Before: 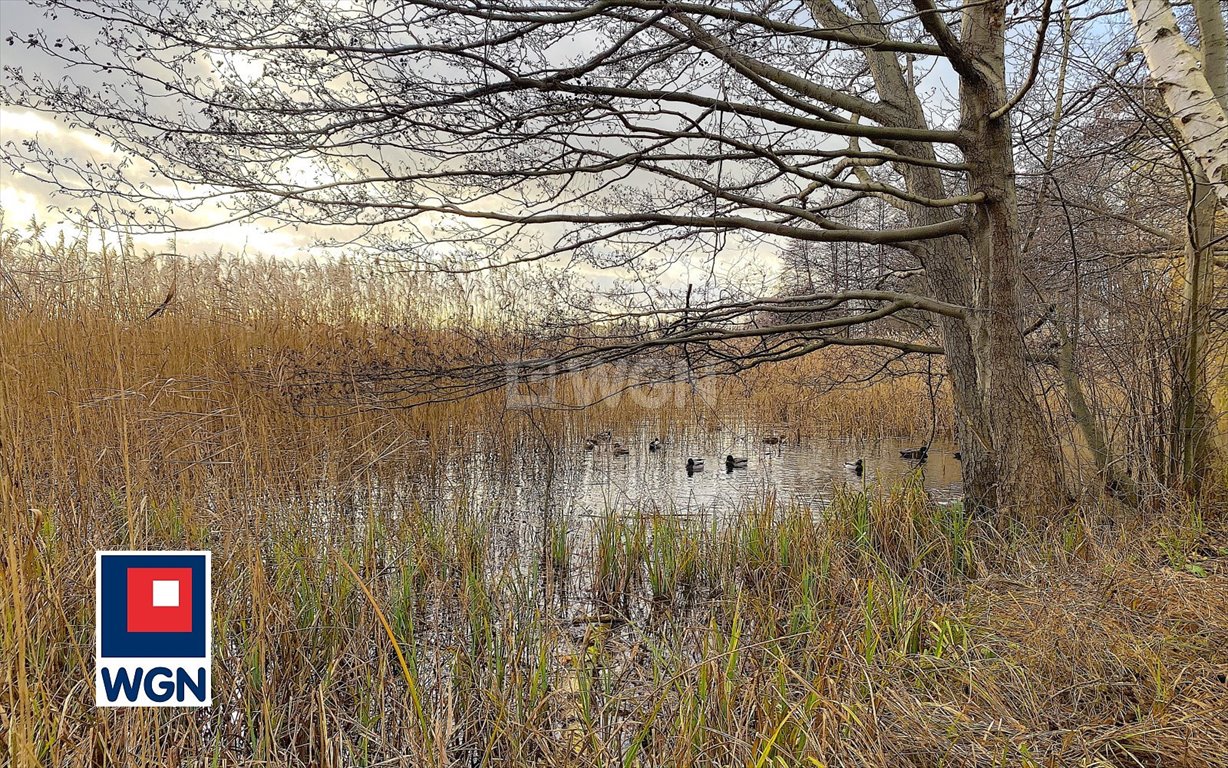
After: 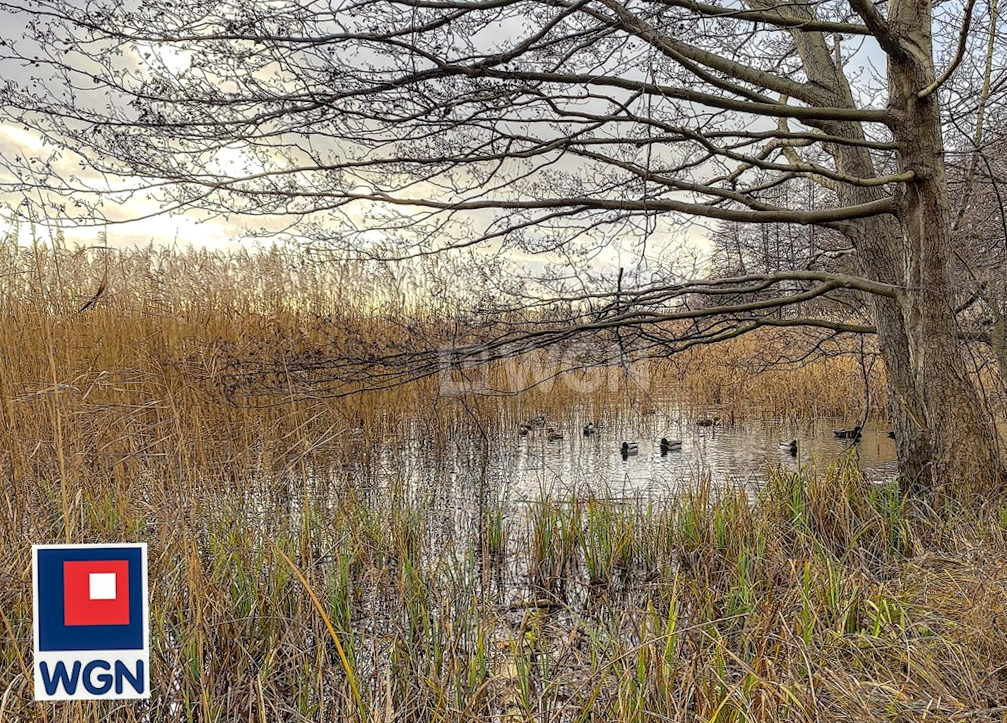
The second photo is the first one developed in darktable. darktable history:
local contrast: on, module defaults
crop and rotate: angle 1°, left 4.281%, top 0.642%, right 11.383%, bottom 2.486%
